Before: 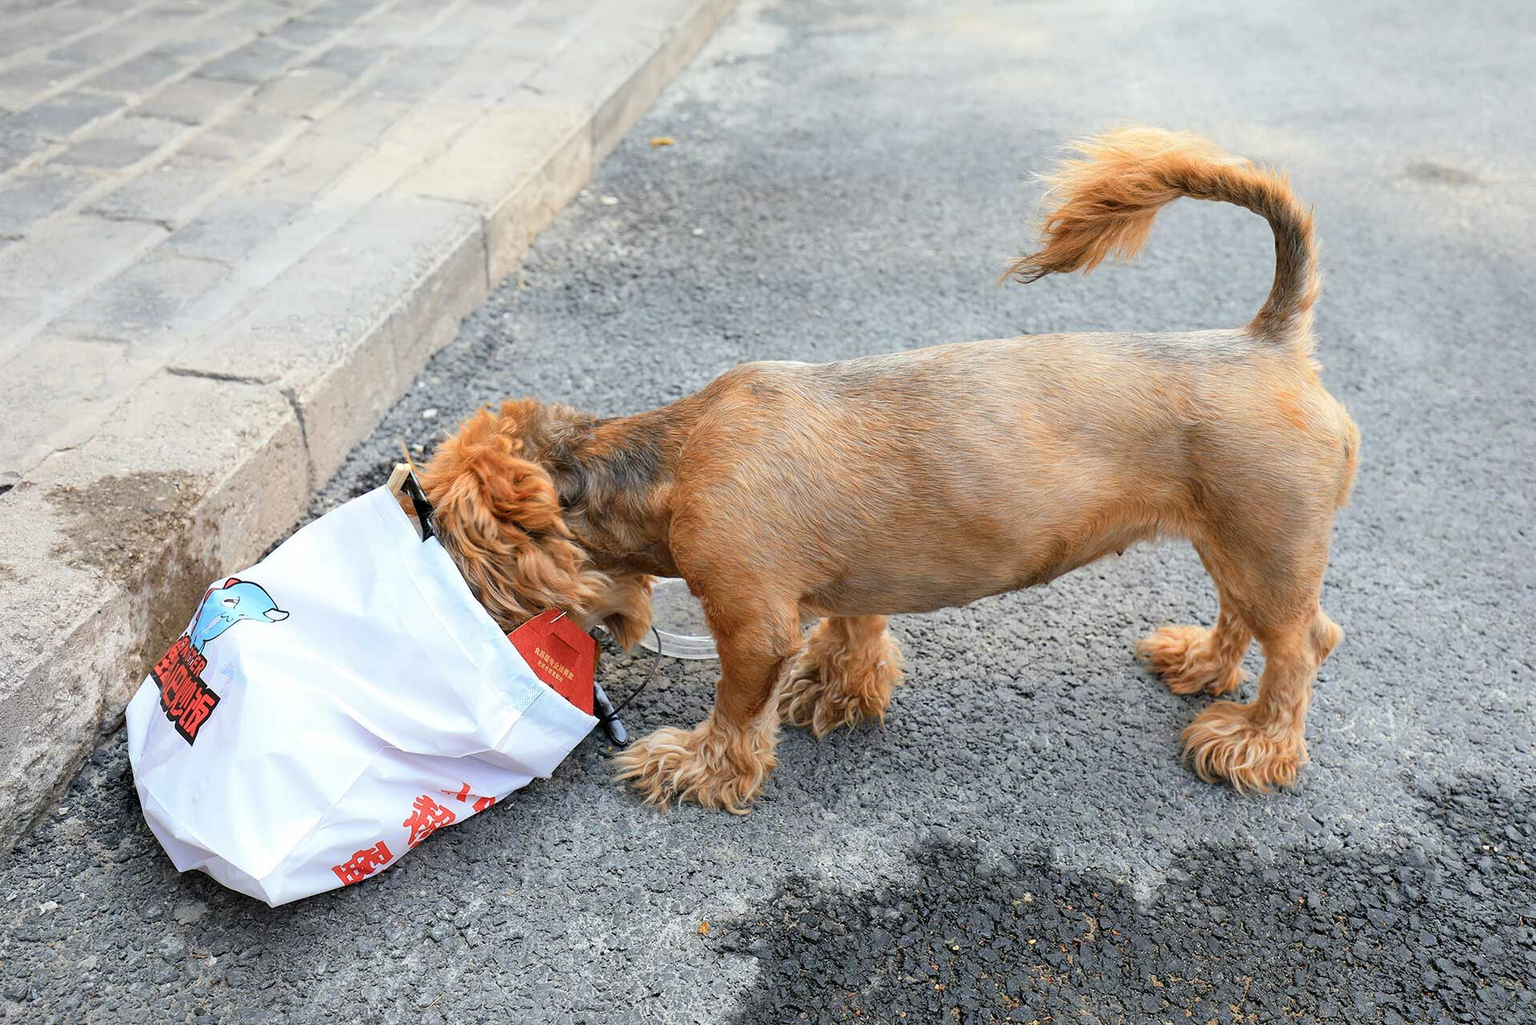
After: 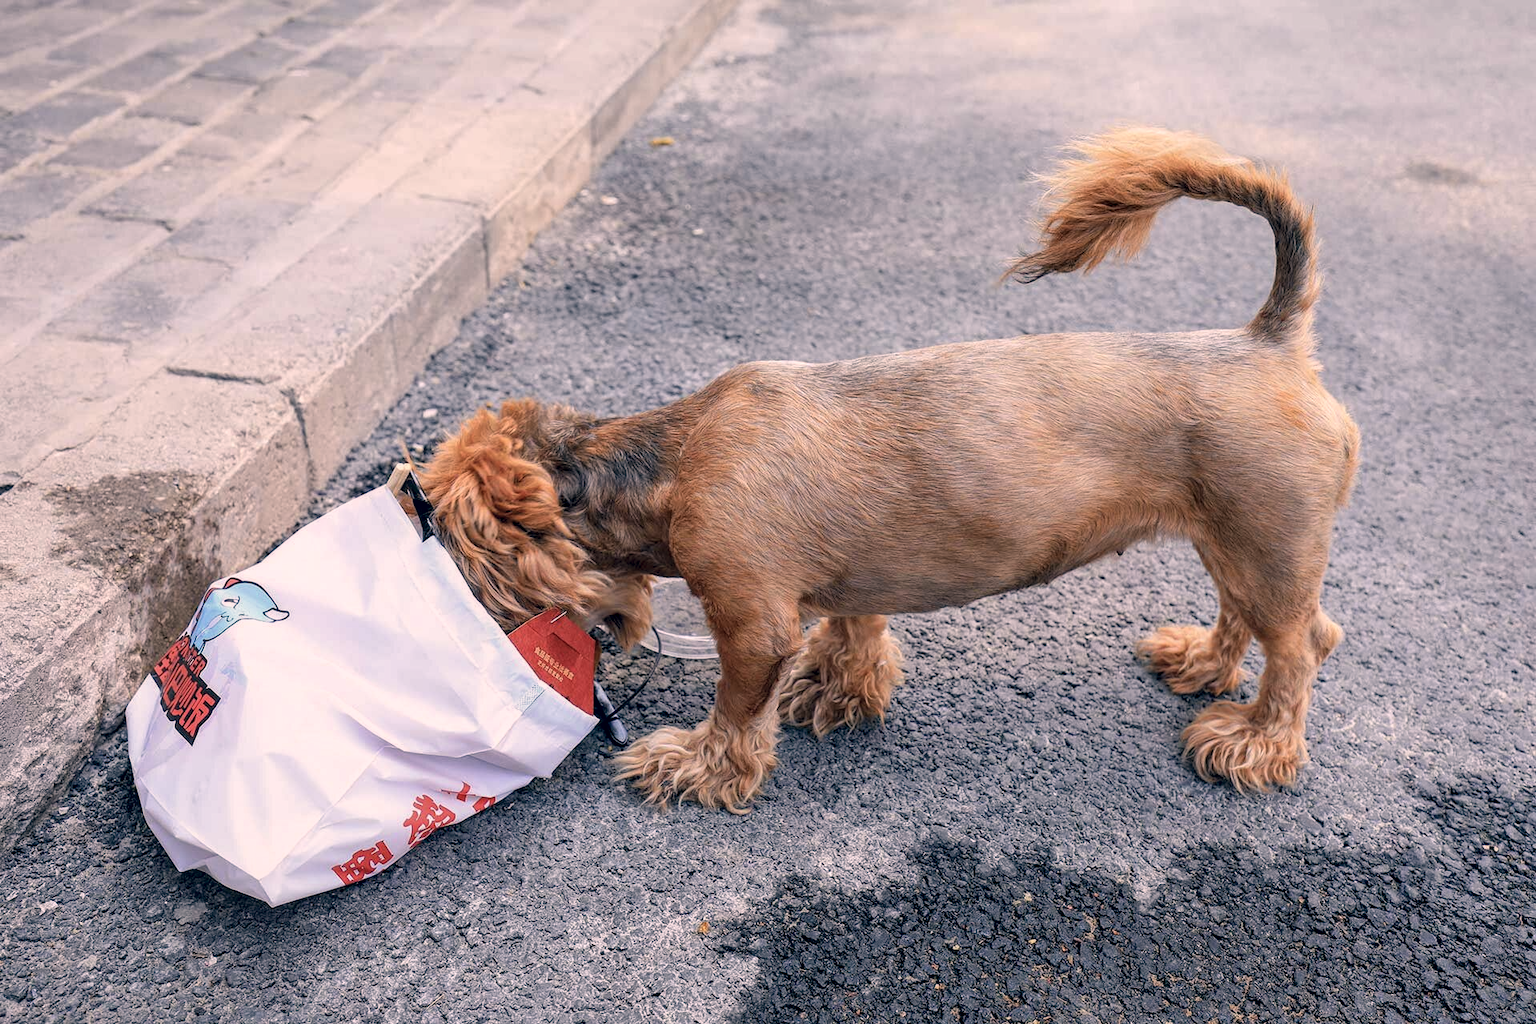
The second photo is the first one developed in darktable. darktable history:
local contrast: detail 130%
exposure: black level correction 0.001, exposure -0.2 EV, compensate highlight preservation false
color correction: highlights a* 14.46, highlights b* 5.85, shadows a* -5.53, shadows b* -15.24, saturation 0.85
